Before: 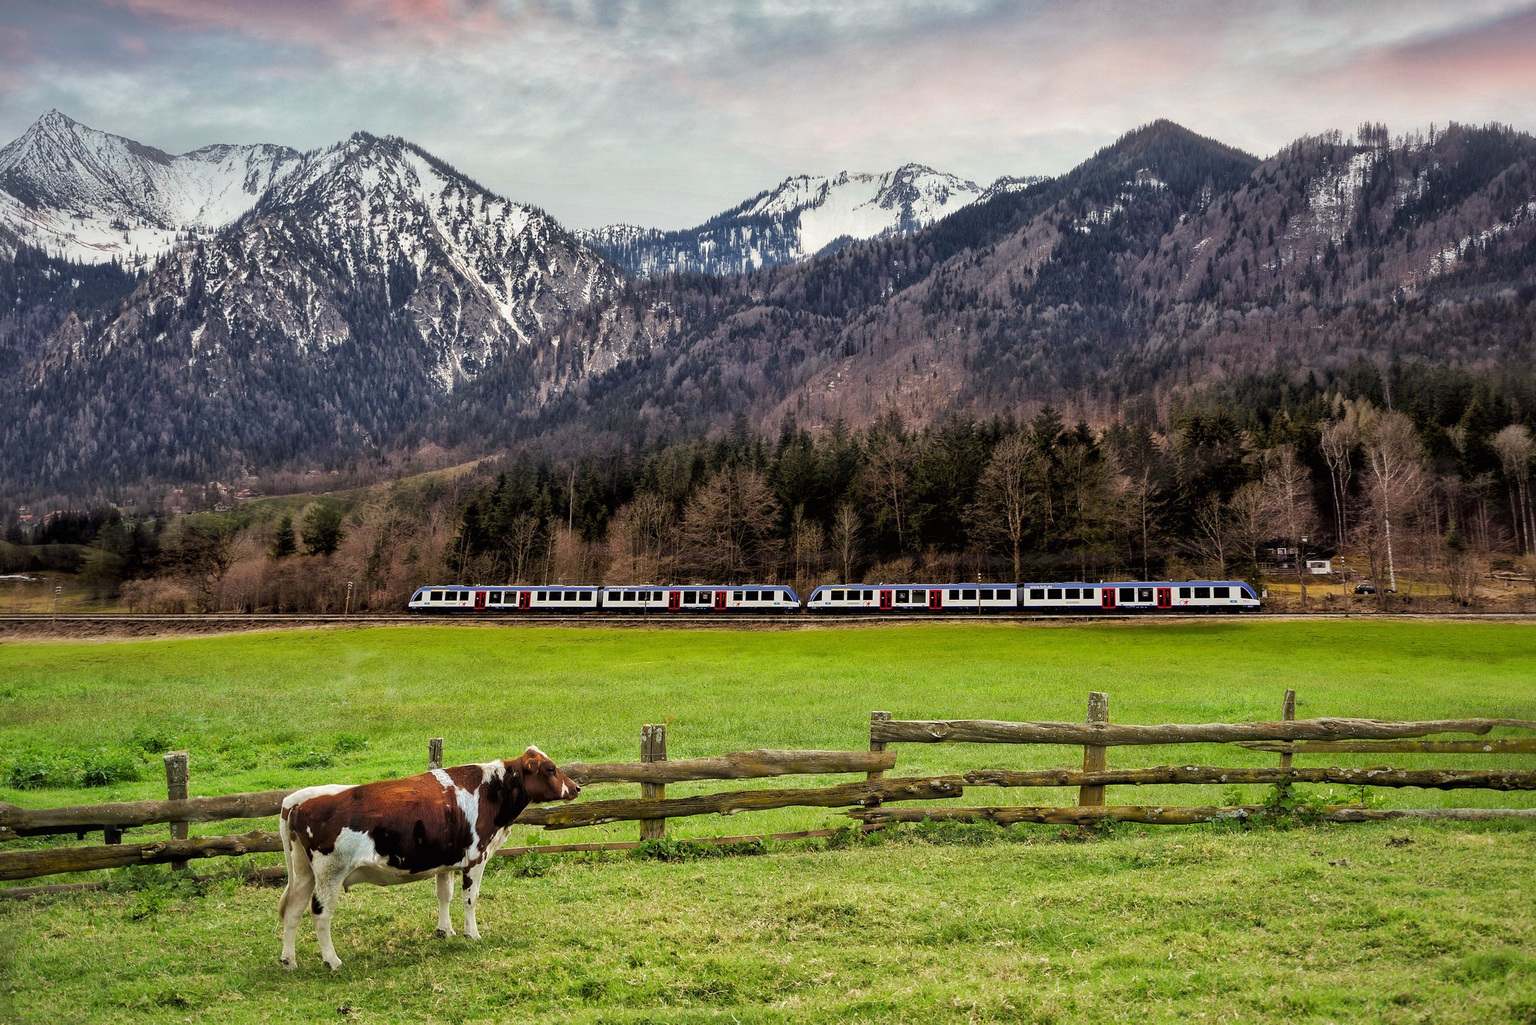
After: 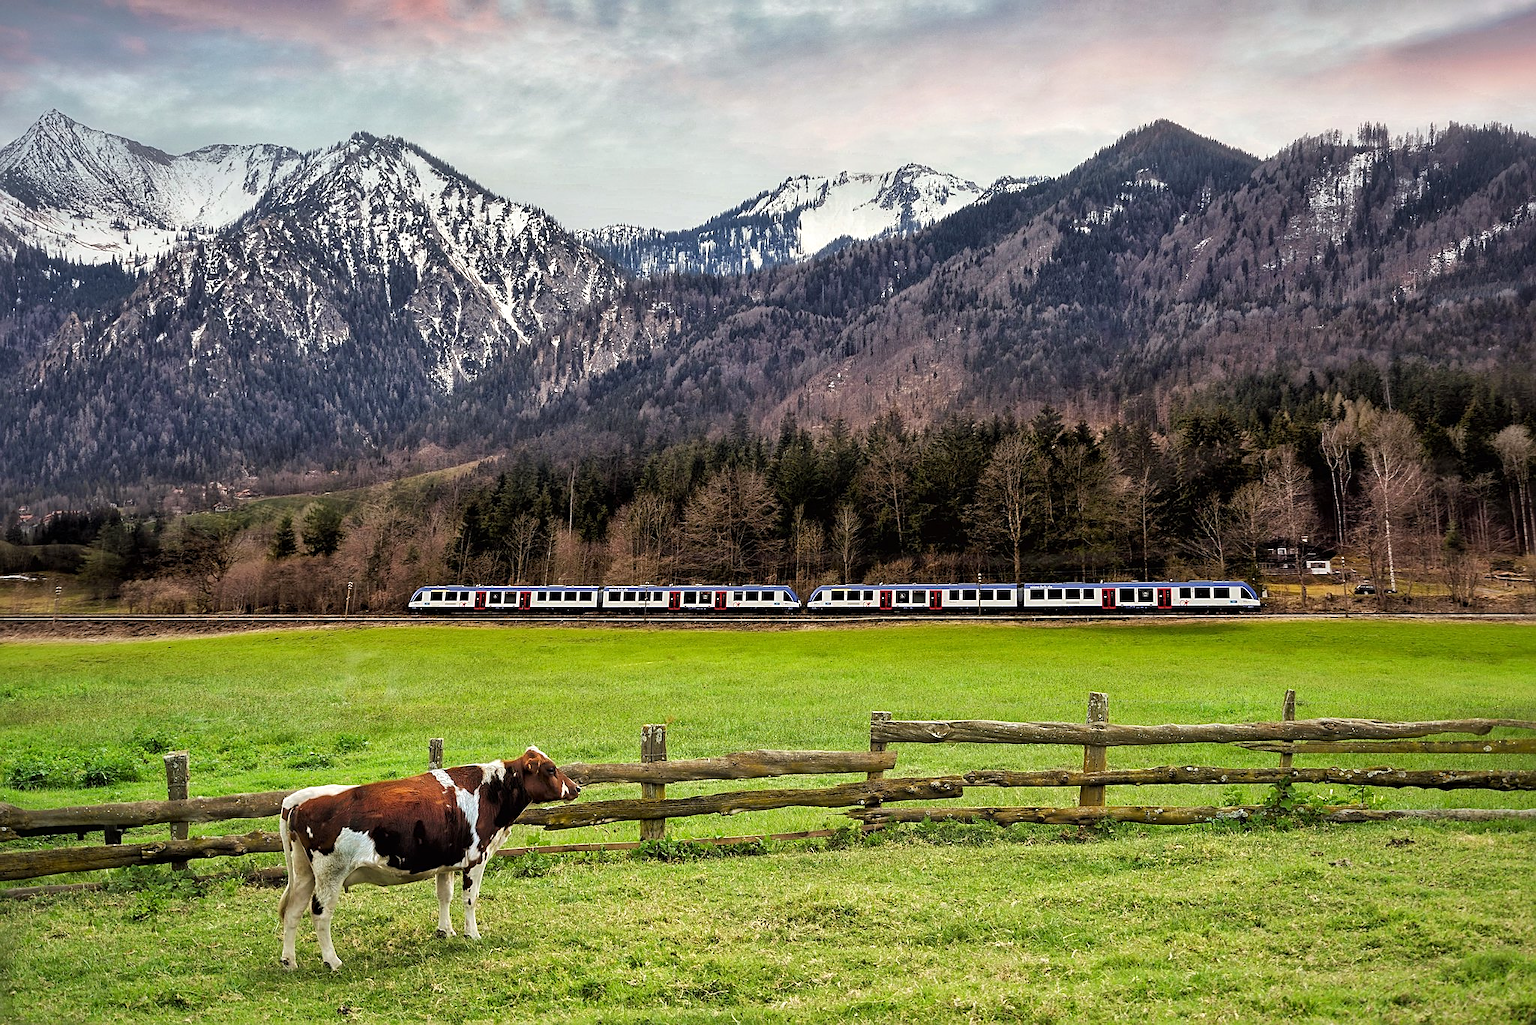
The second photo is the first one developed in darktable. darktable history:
levels: levels [0, 0.476, 0.951]
sharpen: on, module defaults
